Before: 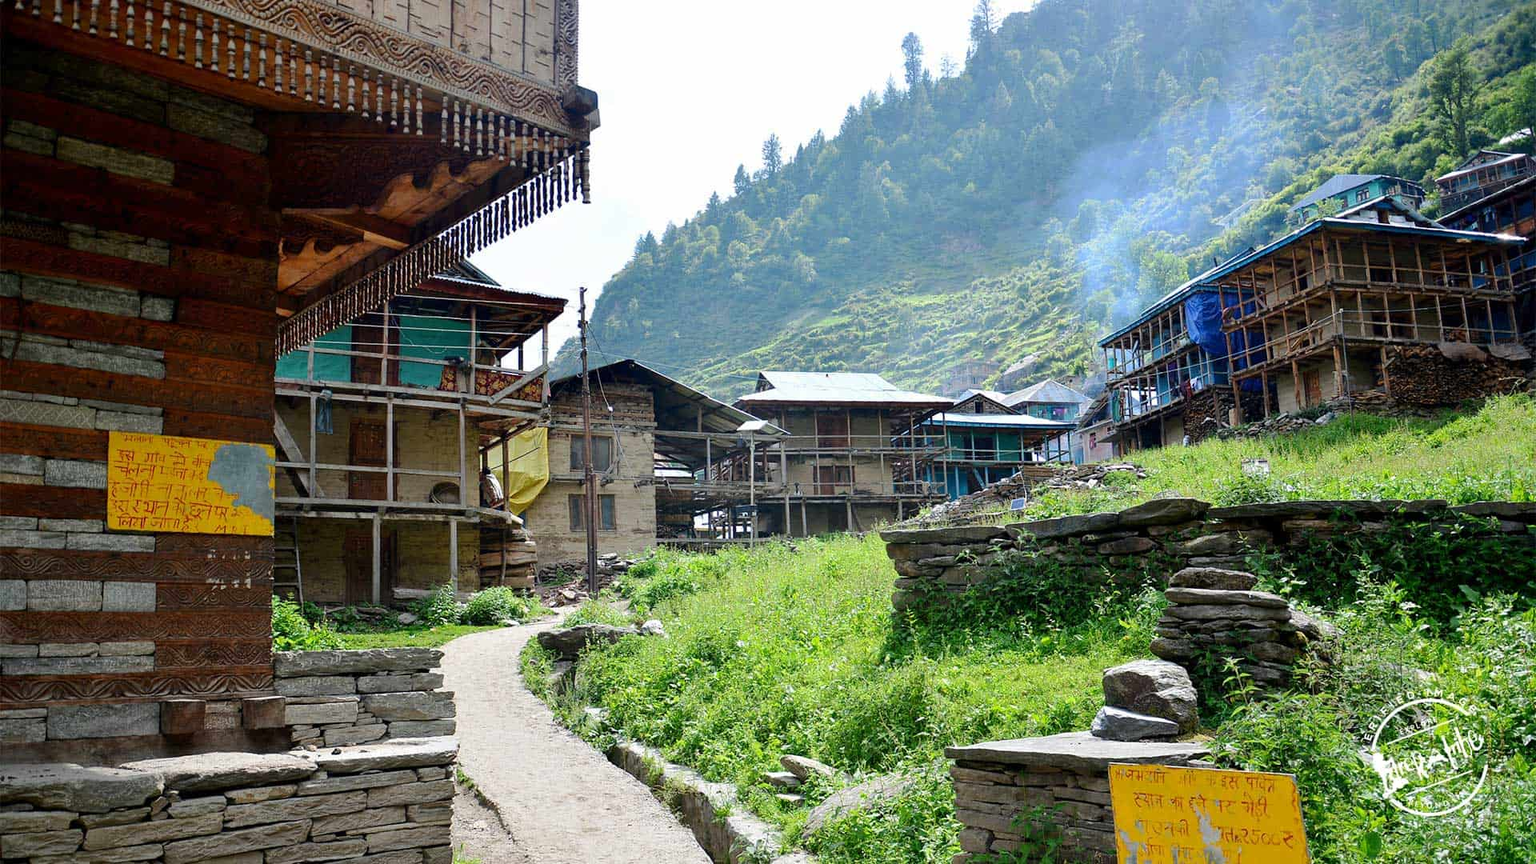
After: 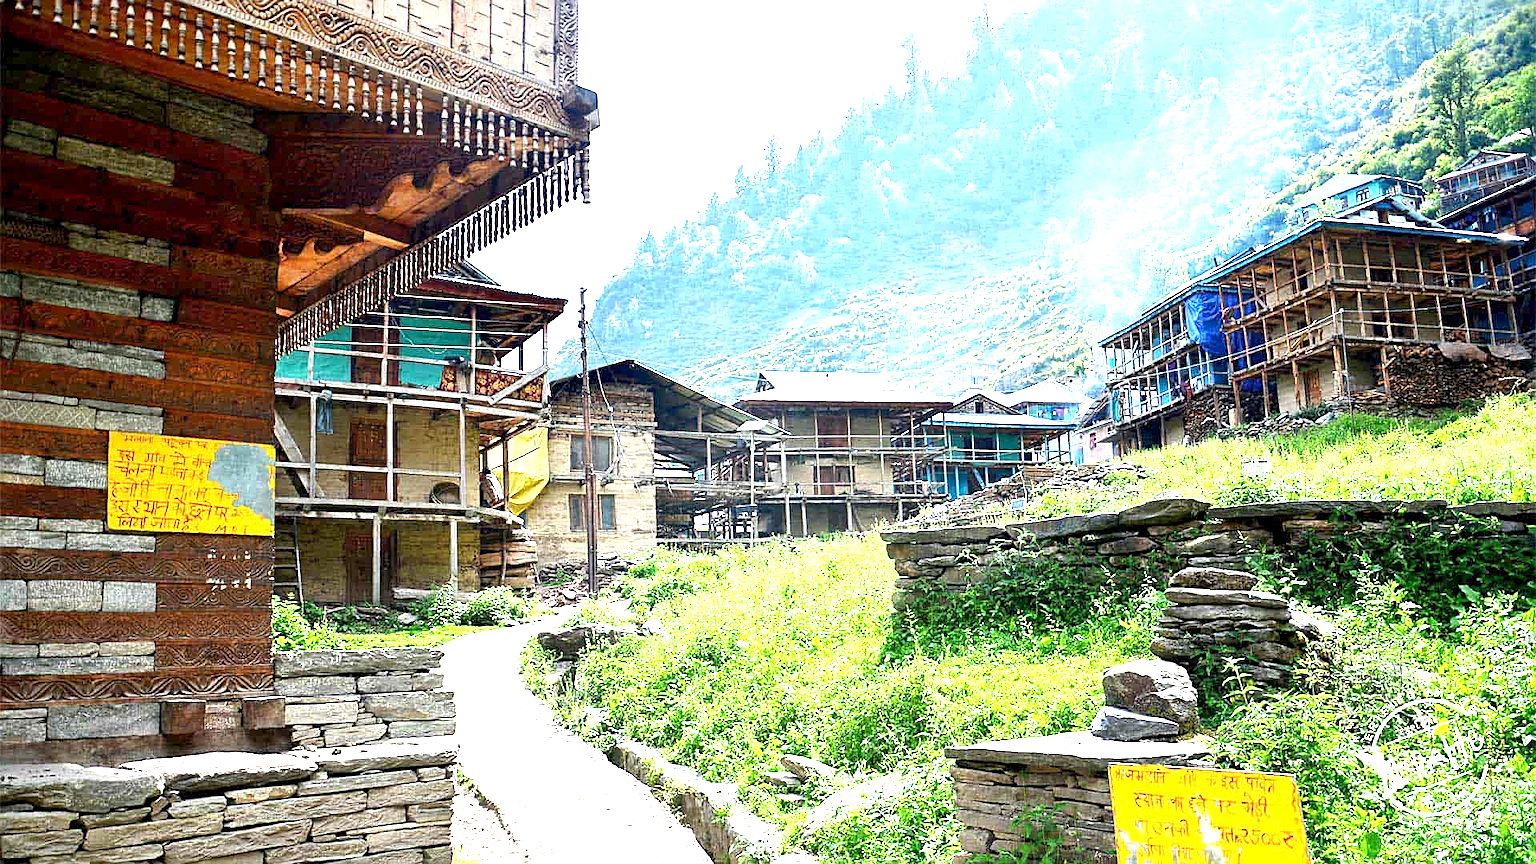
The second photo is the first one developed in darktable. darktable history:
exposure: black level correction 0.001, exposure 1.714 EV, compensate exposure bias true, compensate highlight preservation false
sharpen: on, module defaults
color correction: highlights a* -0.206, highlights b* -0.104
